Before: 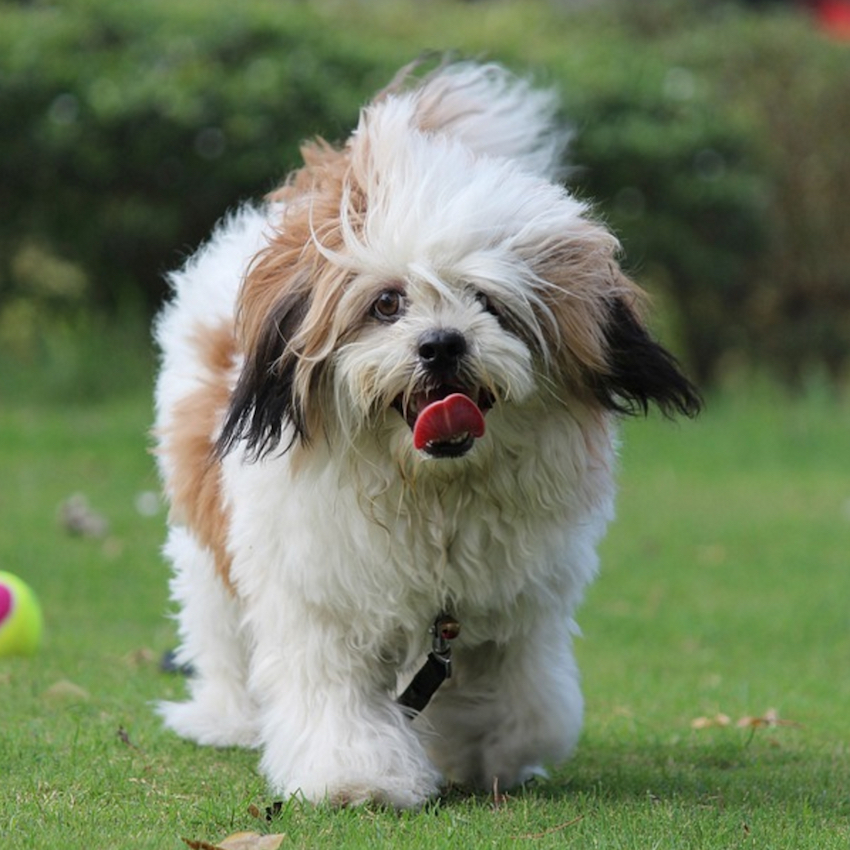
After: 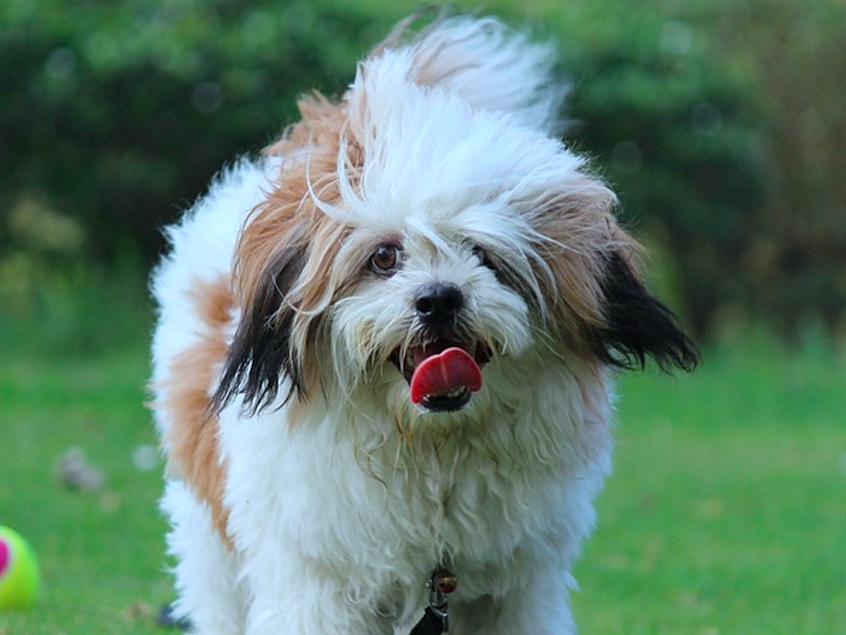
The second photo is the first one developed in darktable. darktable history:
color calibration: illuminant Planckian (black body), x 0.378, y 0.375, temperature 4065 K
crop: left 0.387%, top 5.469%, bottom 19.809%
sharpen: radius 1
